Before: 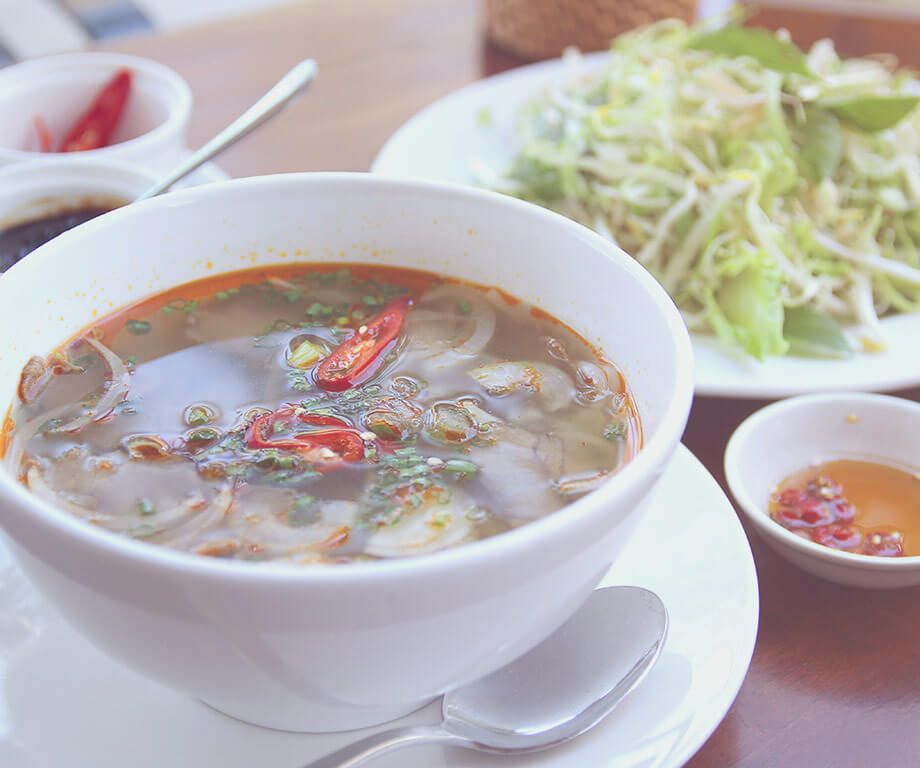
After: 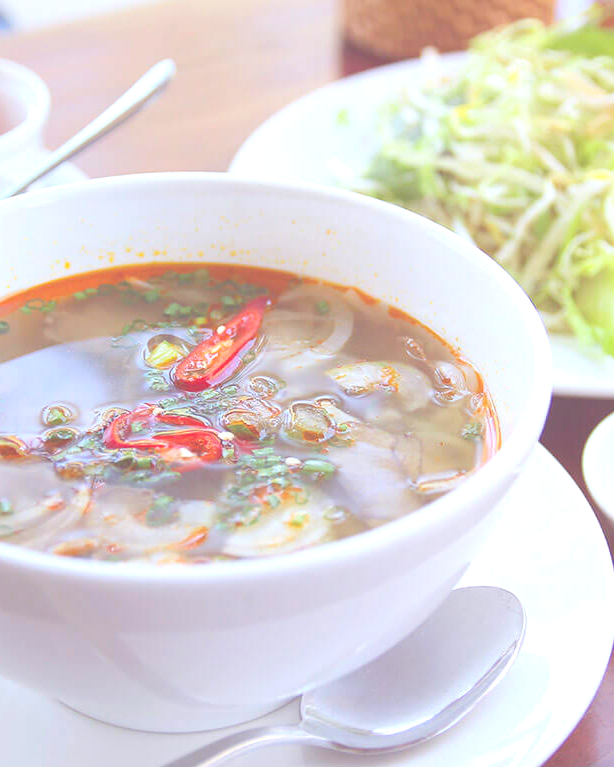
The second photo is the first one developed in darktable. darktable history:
contrast brightness saturation: brightness 0.087, saturation 0.191
crop and rotate: left 15.525%, right 17.712%
tone equalizer: -8 EV -0.384 EV, -7 EV -0.425 EV, -6 EV -0.302 EV, -5 EV -0.224 EV, -3 EV 0.202 EV, -2 EV 0.318 EV, -1 EV 0.397 EV, +0 EV 0.404 EV
